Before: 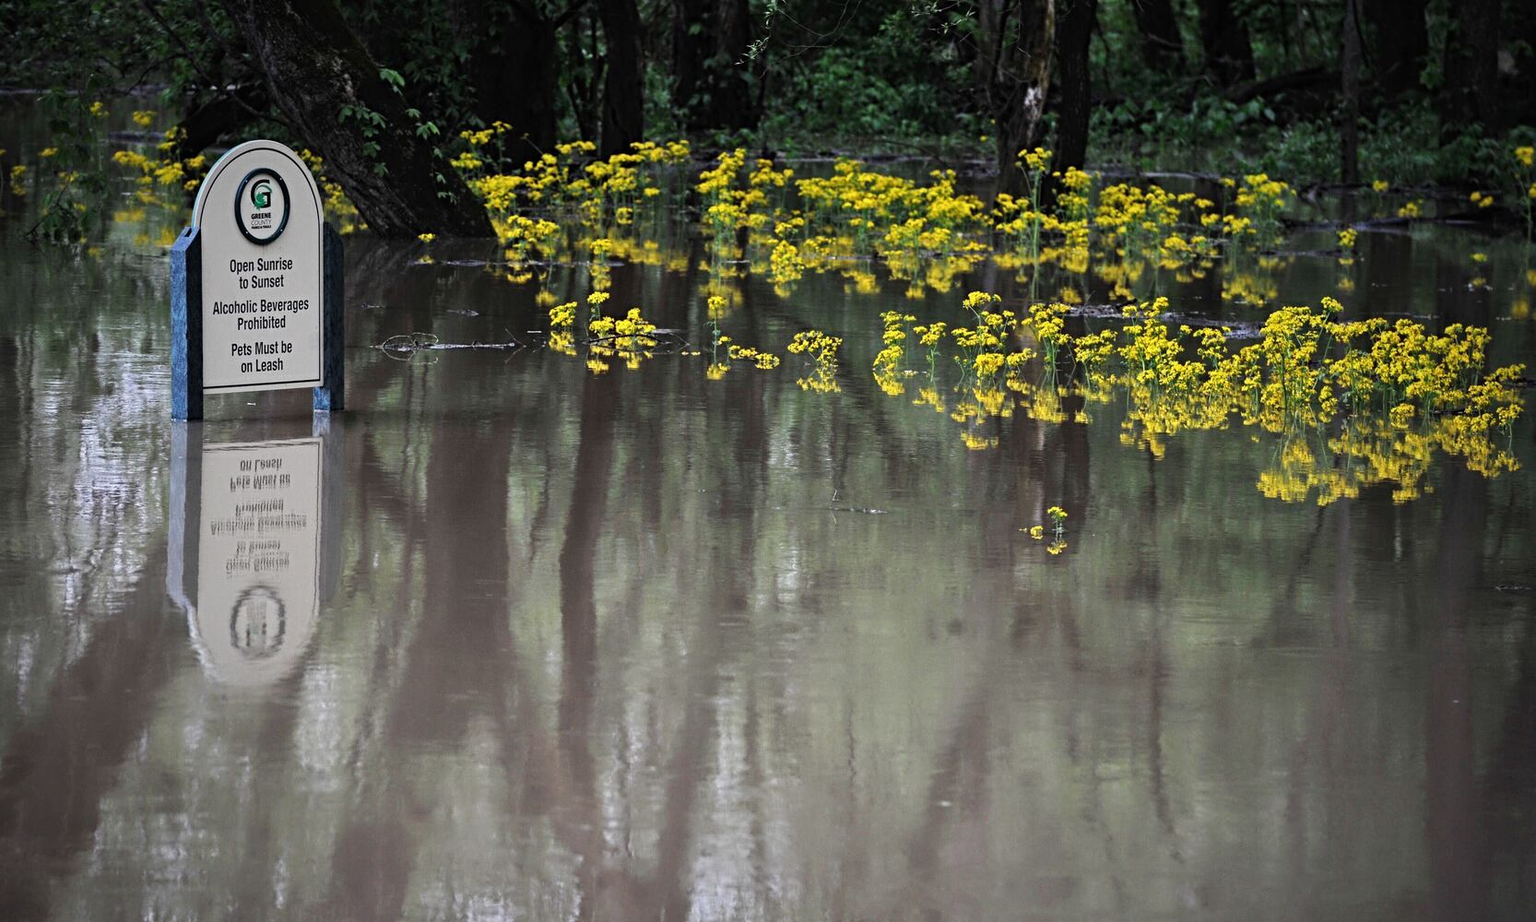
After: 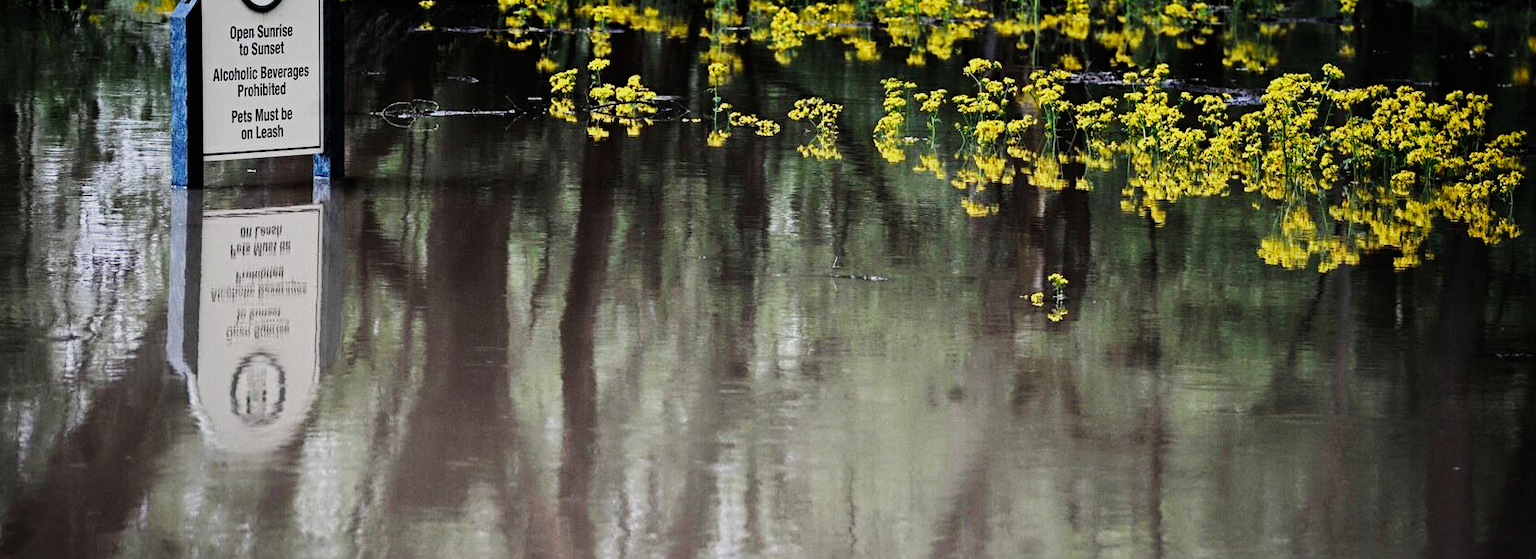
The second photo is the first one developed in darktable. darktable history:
sigmoid: contrast 2, skew -0.2, preserve hue 0%, red attenuation 0.1, red rotation 0.035, green attenuation 0.1, green rotation -0.017, blue attenuation 0.15, blue rotation -0.052, base primaries Rec2020
crop and rotate: top 25.357%, bottom 13.942%
